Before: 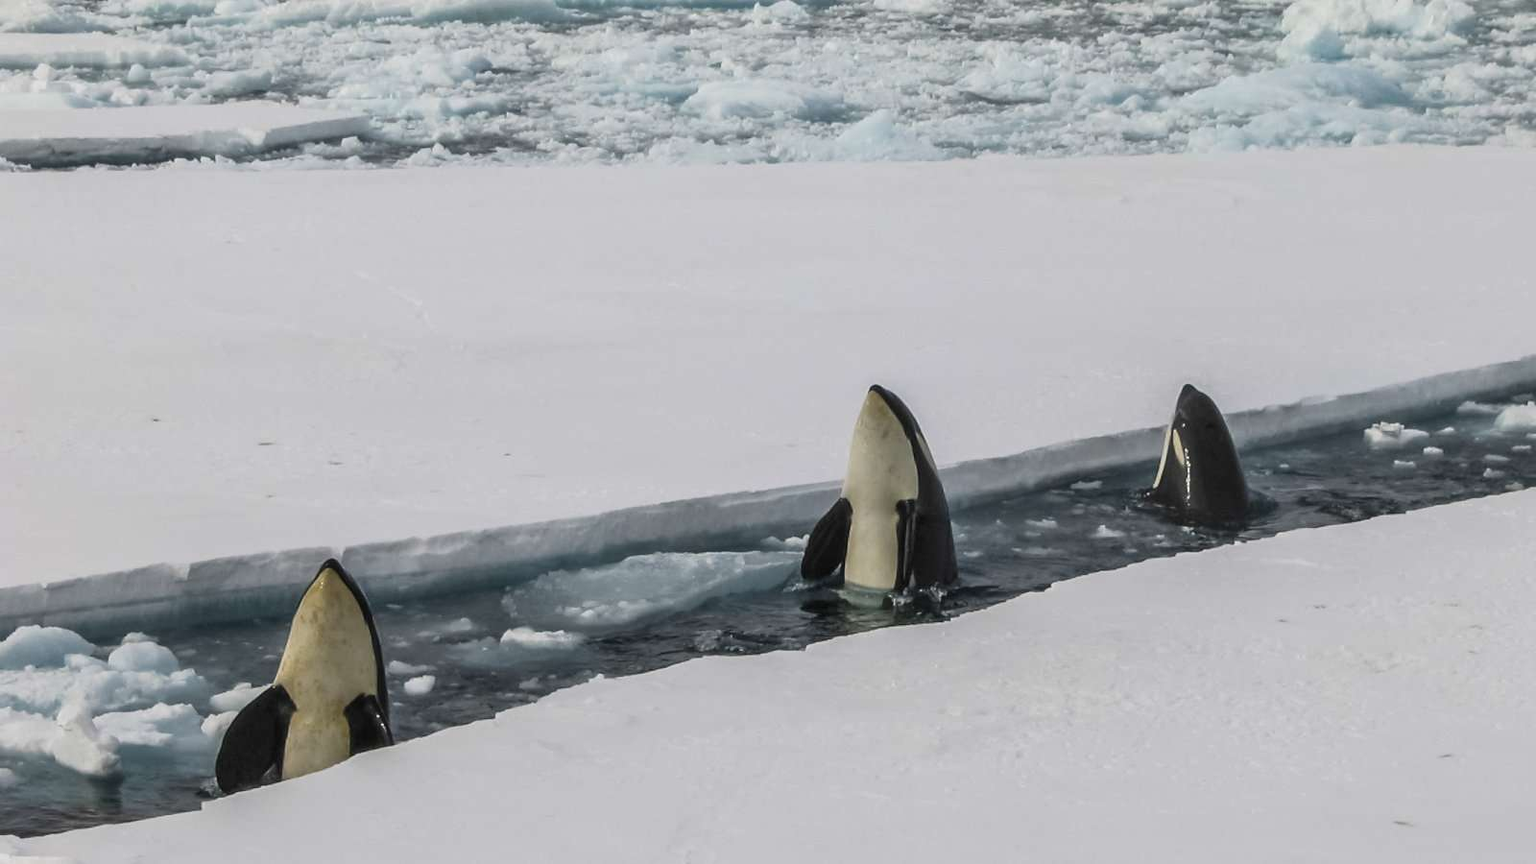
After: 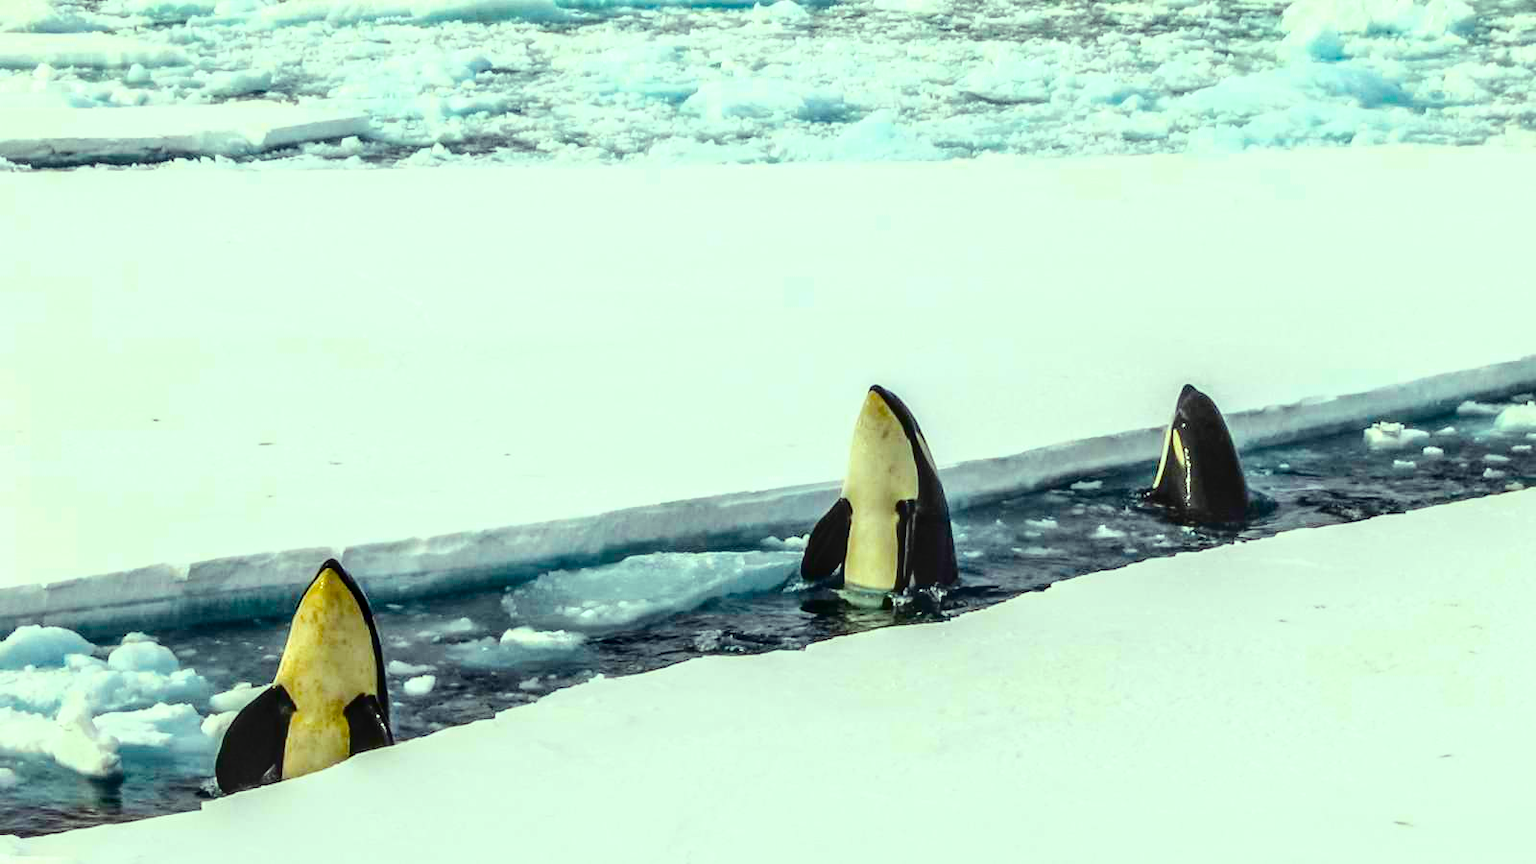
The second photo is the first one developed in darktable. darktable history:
local contrast: on, module defaults
tone curve: curves: ch0 [(0, 0) (0.003, 0) (0.011, 0.001) (0.025, 0.003) (0.044, 0.005) (0.069, 0.012) (0.1, 0.023) (0.136, 0.039) (0.177, 0.088) (0.224, 0.15) (0.277, 0.24) (0.335, 0.337) (0.399, 0.437) (0.468, 0.535) (0.543, 0.629) (0.623, 0.71) (0.709, 0.782) (0.801, 0.856) (0.898, 0.94) (1, 1)], color space Lab, independent channels, preserve colors none
color balance rgb: highlights gain › luminance 15.375%, highlights gain › chroma 6.973%, highlights gain › hue 123.24°, linear chroma grading › global chroma 41.713%, perceptual saturation grading › global saturation 34.899%, perceptual saturation grading › highlights -25.278%, perceptual saturation grading › shadows 49.686%, perceptual brilliance grading › global brilliance 12.149%
contrast brightness saturation: contrast 0.097, brightness 0.012, saturation 0.017
